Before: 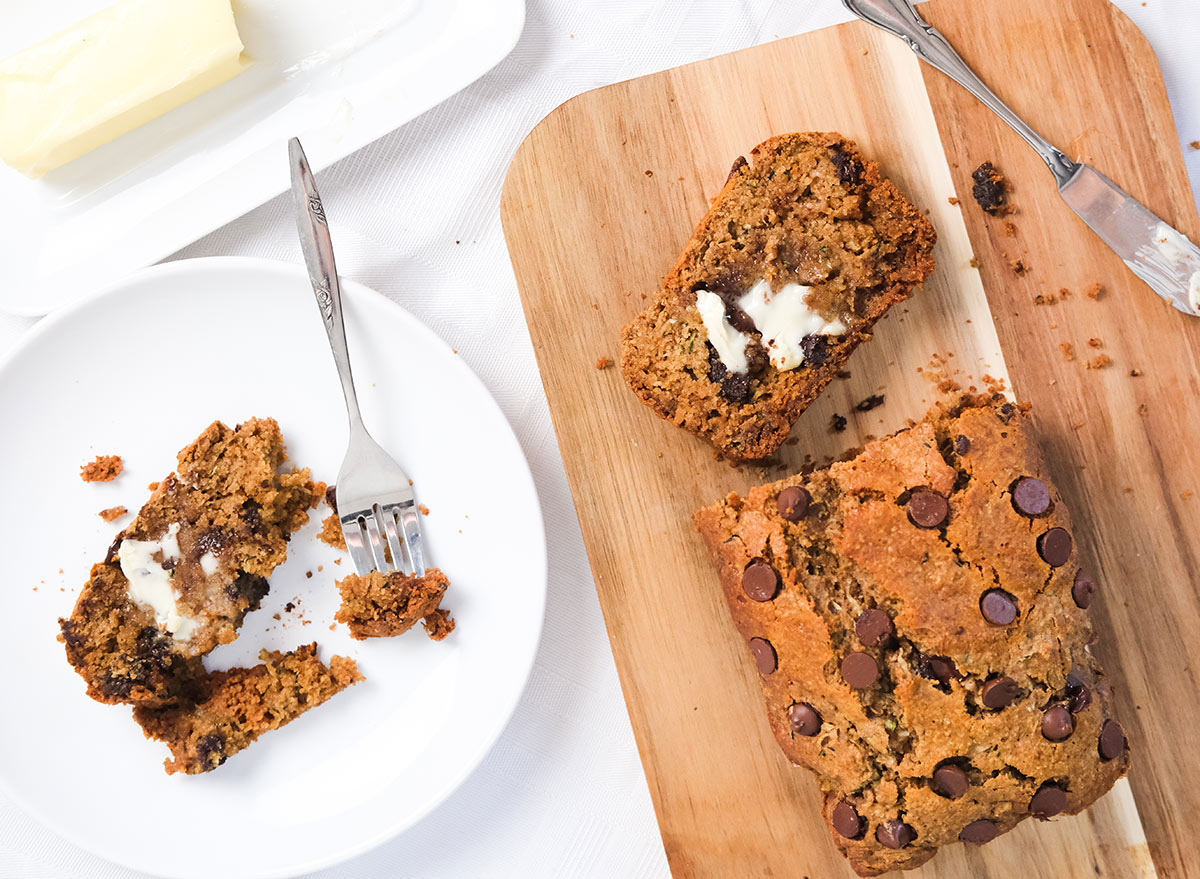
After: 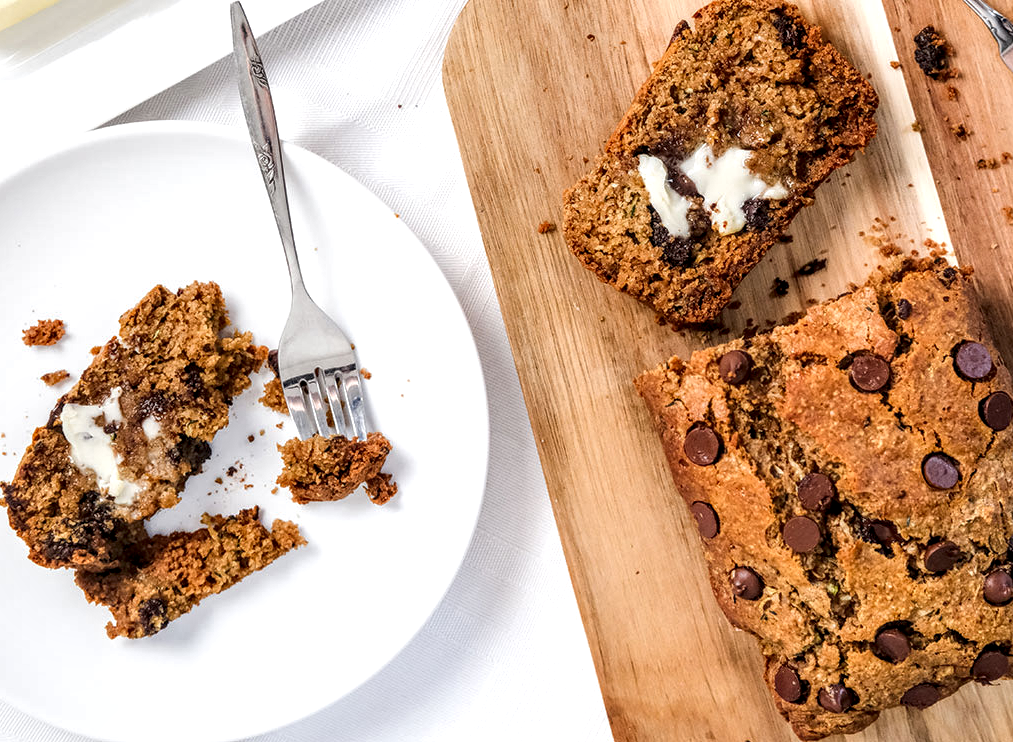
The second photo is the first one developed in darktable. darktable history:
crop and rotate: left 4.842%, top 15.51%, right 10.668%
local contrast: highlights 0%, shadows 0%, detail 182%
